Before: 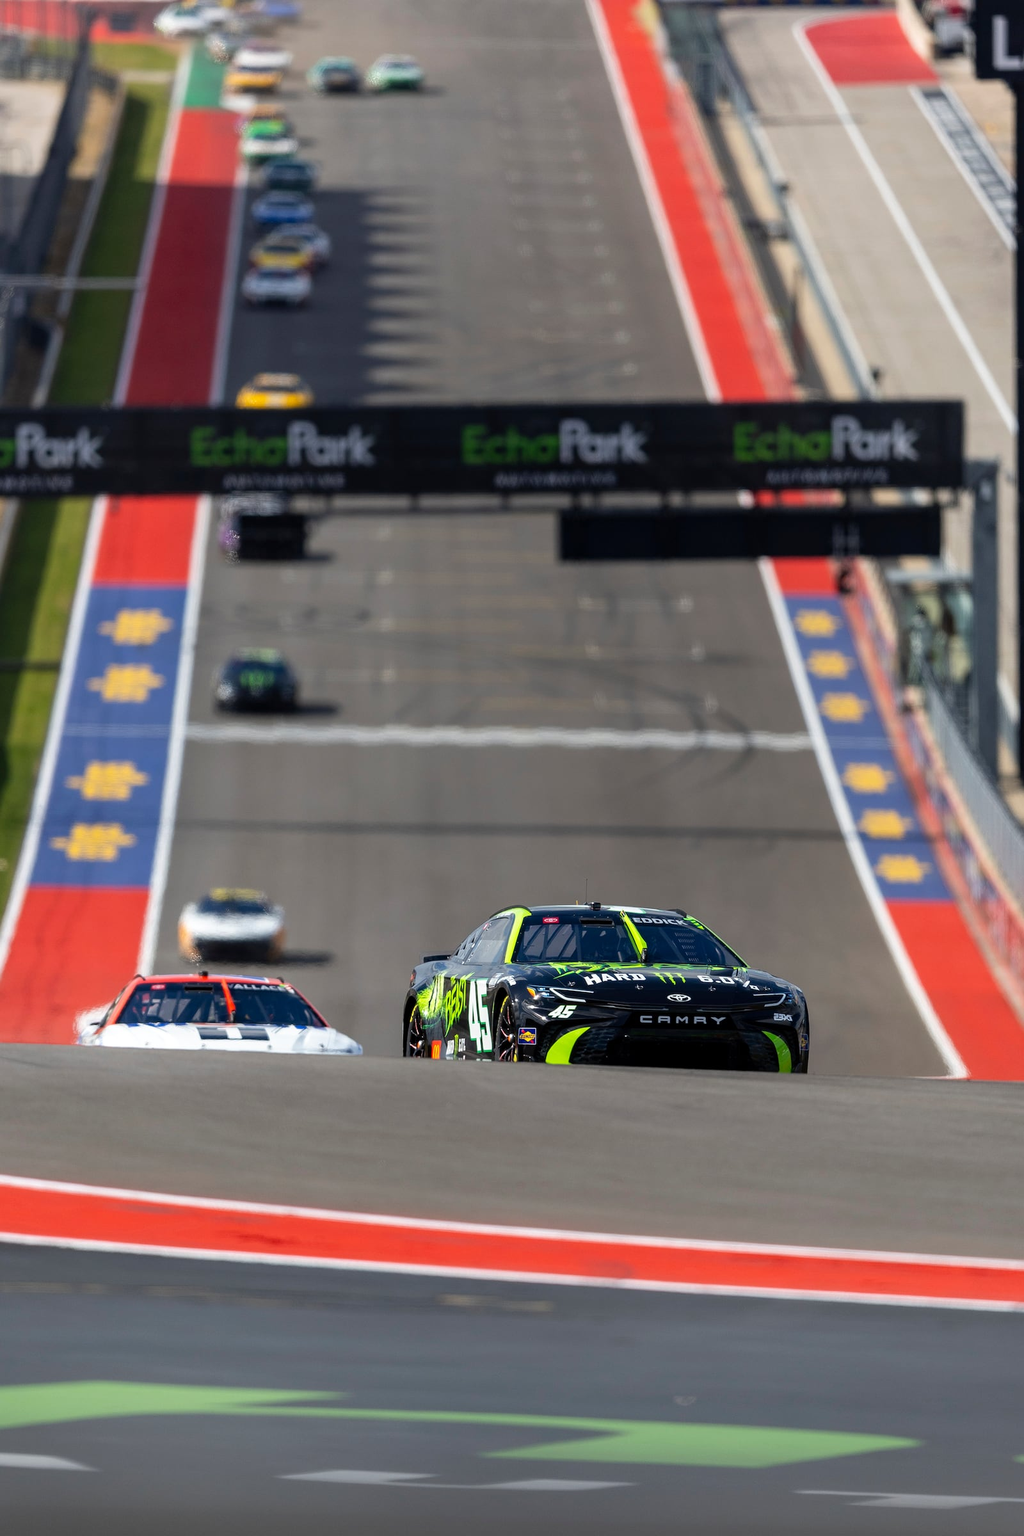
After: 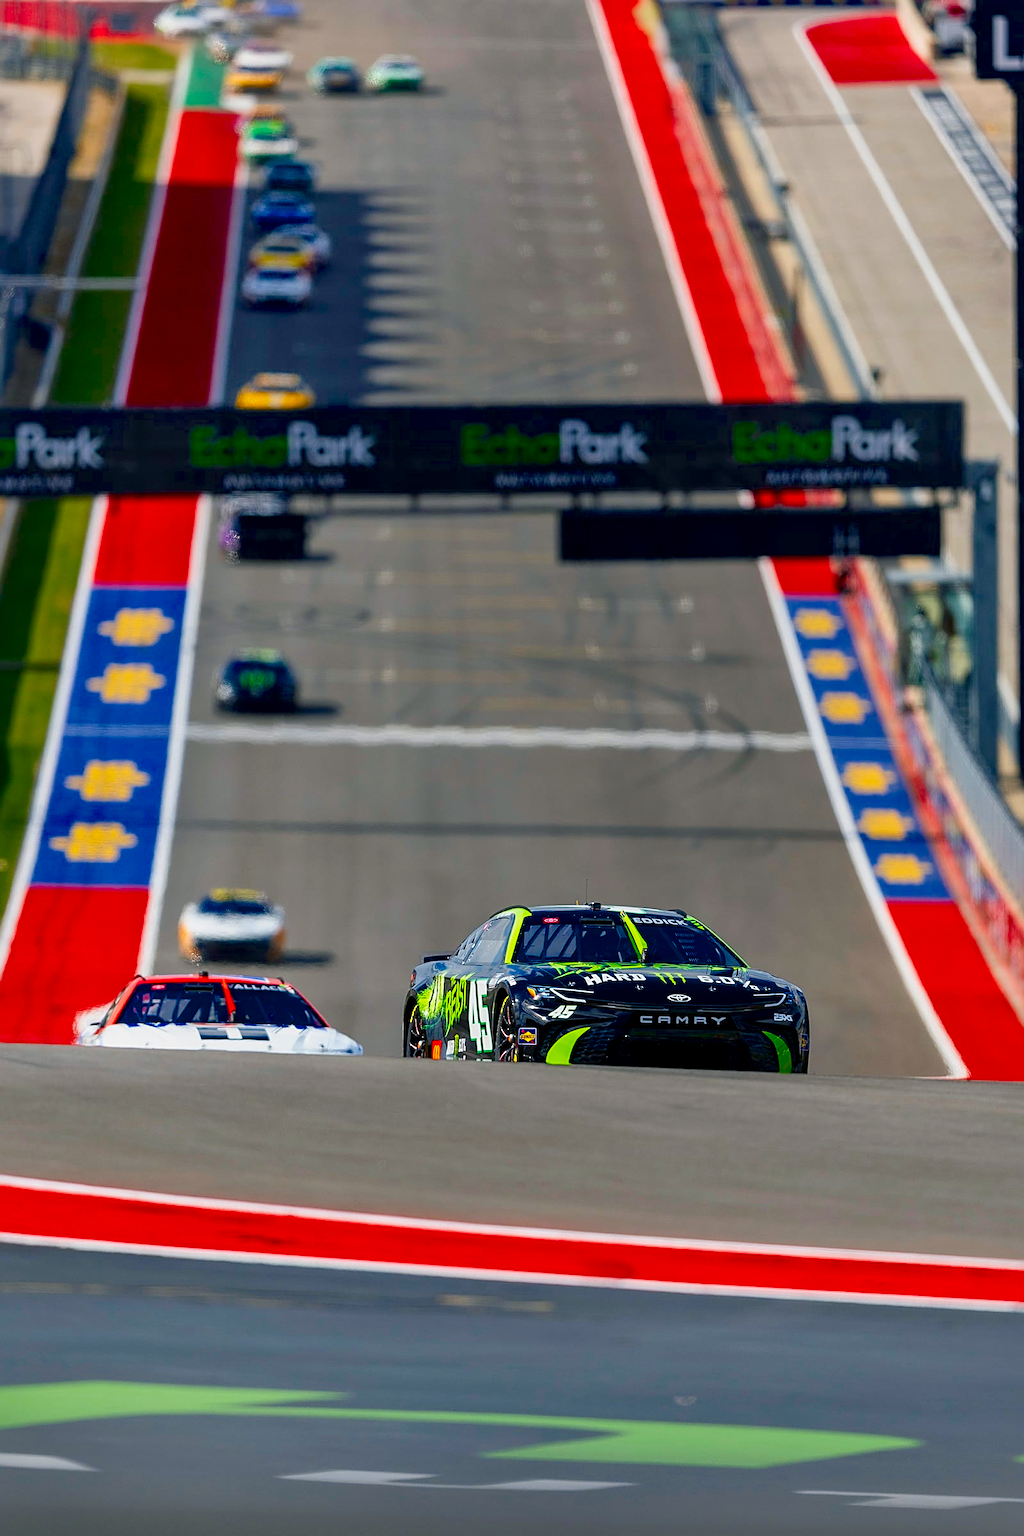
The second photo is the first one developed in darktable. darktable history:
sharpen: on, module defaults
color balance rgb: shadows lift › chroma 2.062%, shadows lift › hue 216.72°, white fulcrum 0.085 EV, perceptual saturation grading › global saturation 20.12%, perceptual saturation grading › highlights -19.714%, perceptual saturation grading › shadows 29.29%, global vibrance -8.343%, contrast -12.786%, saturation formula JzAzBz (2021)
color correction: highlights b* 0.062, saturation 1.35
local contrast: mode bilateral grid, contrast 20, coarseness 50, detail 141%, midtone range 0.2
